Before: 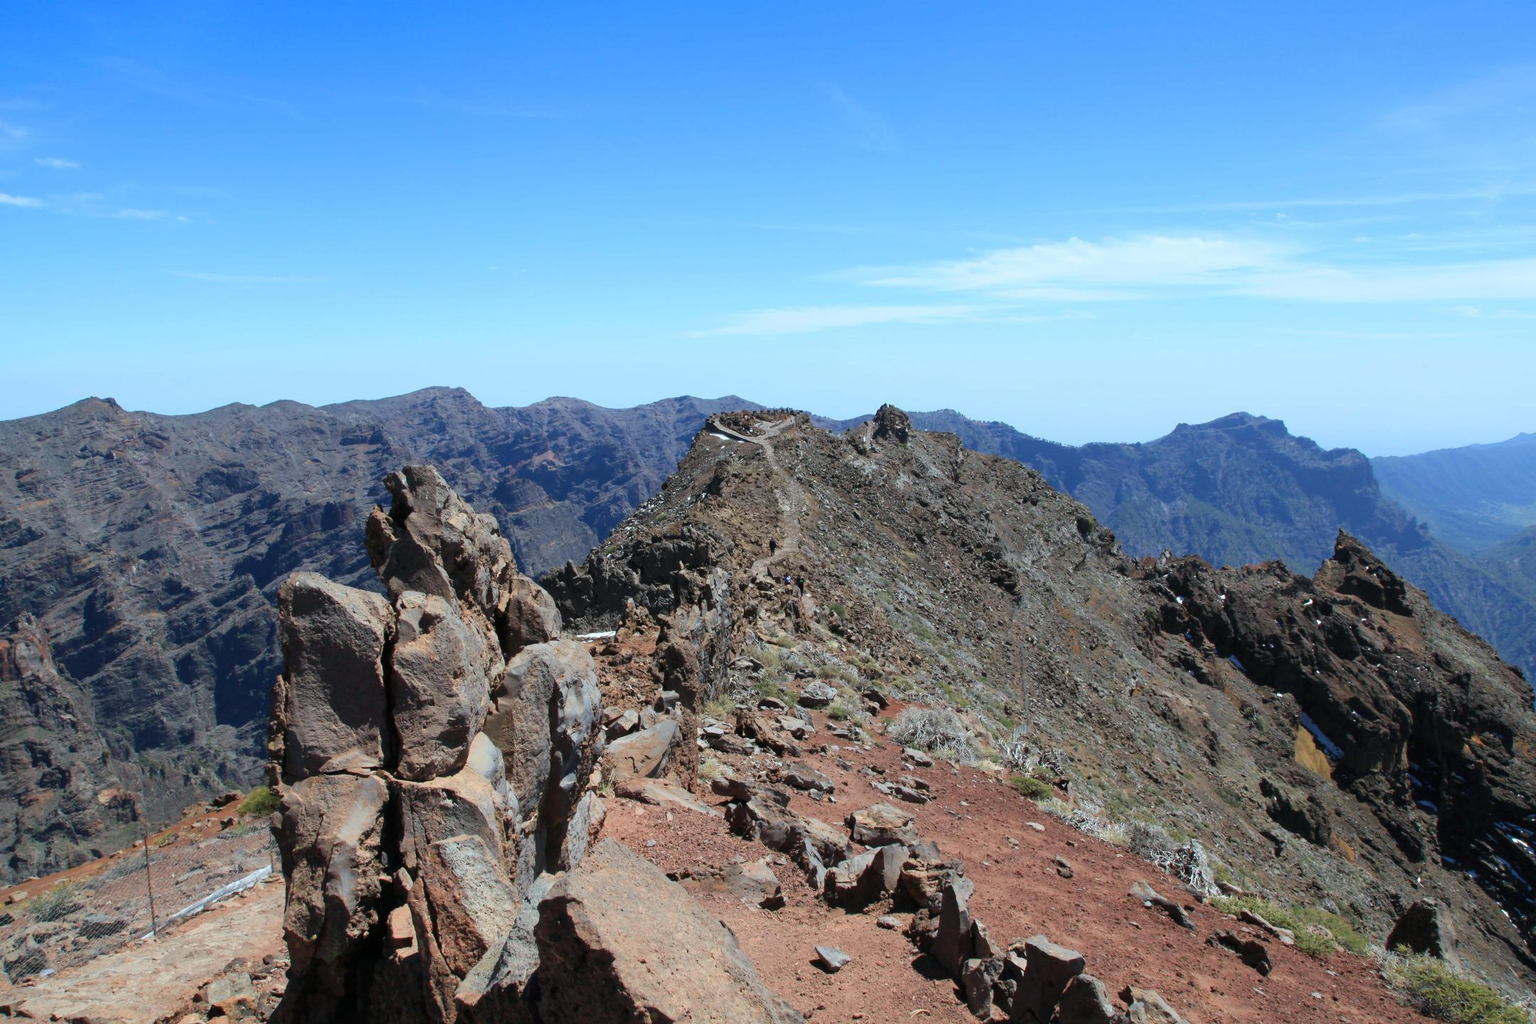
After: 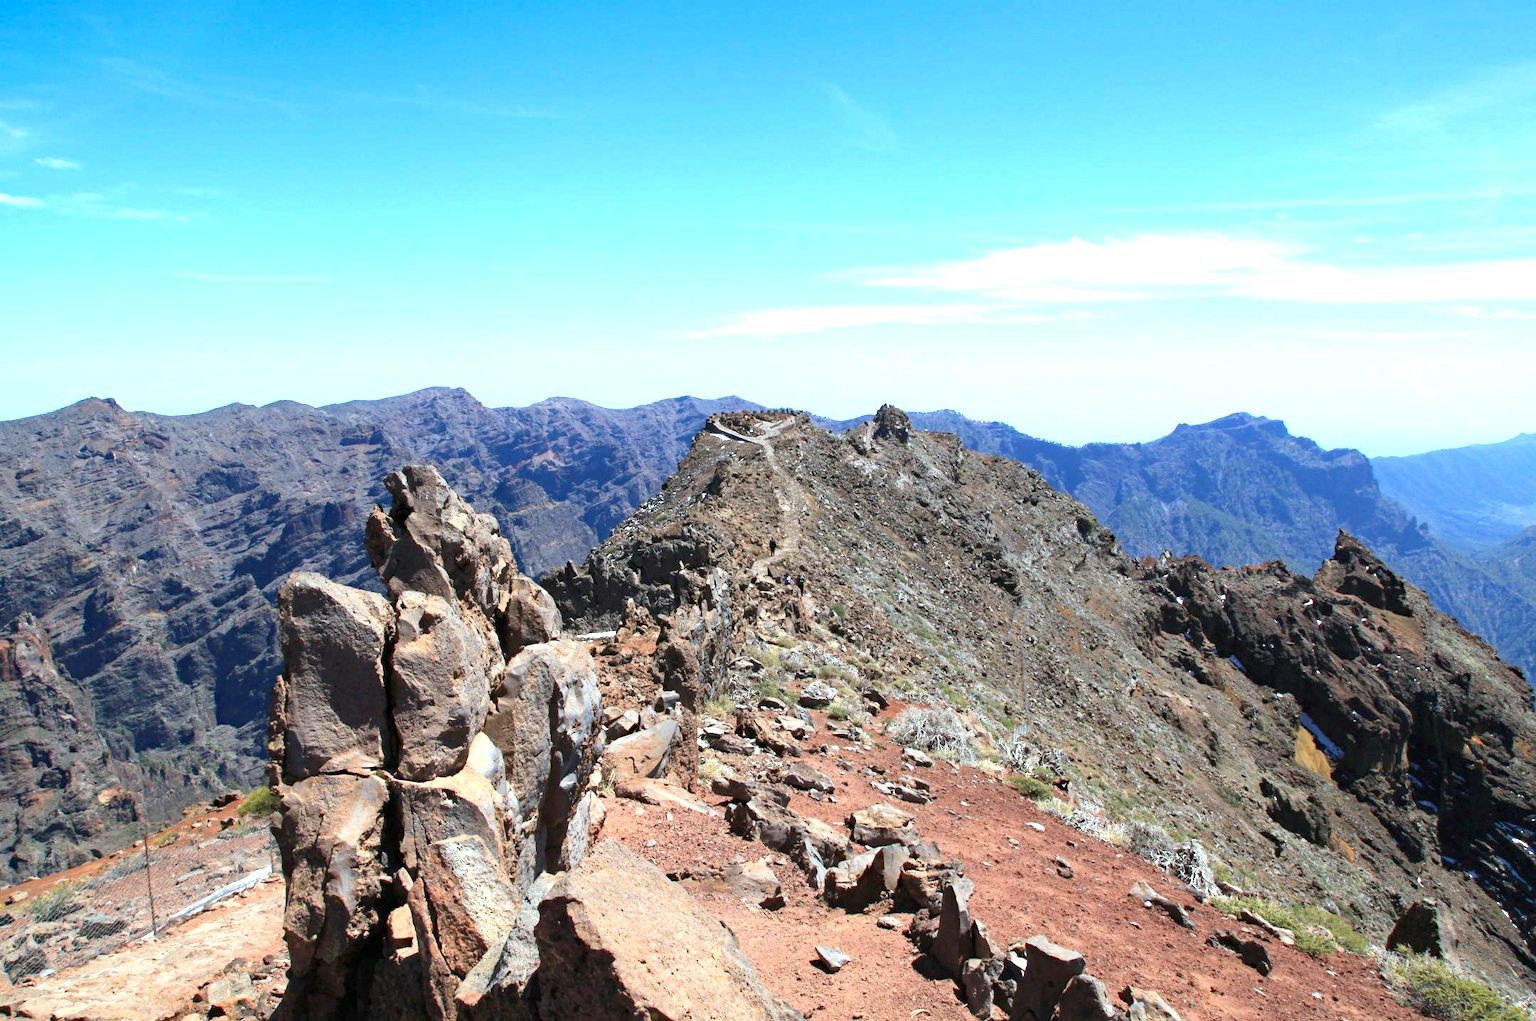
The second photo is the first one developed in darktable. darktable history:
crop: top 0.05%, bottom 0.098%
haze removal: compatibility mode true, adaptive false
exposure: exposure 0.943 EV, compensate highlight preservation false
